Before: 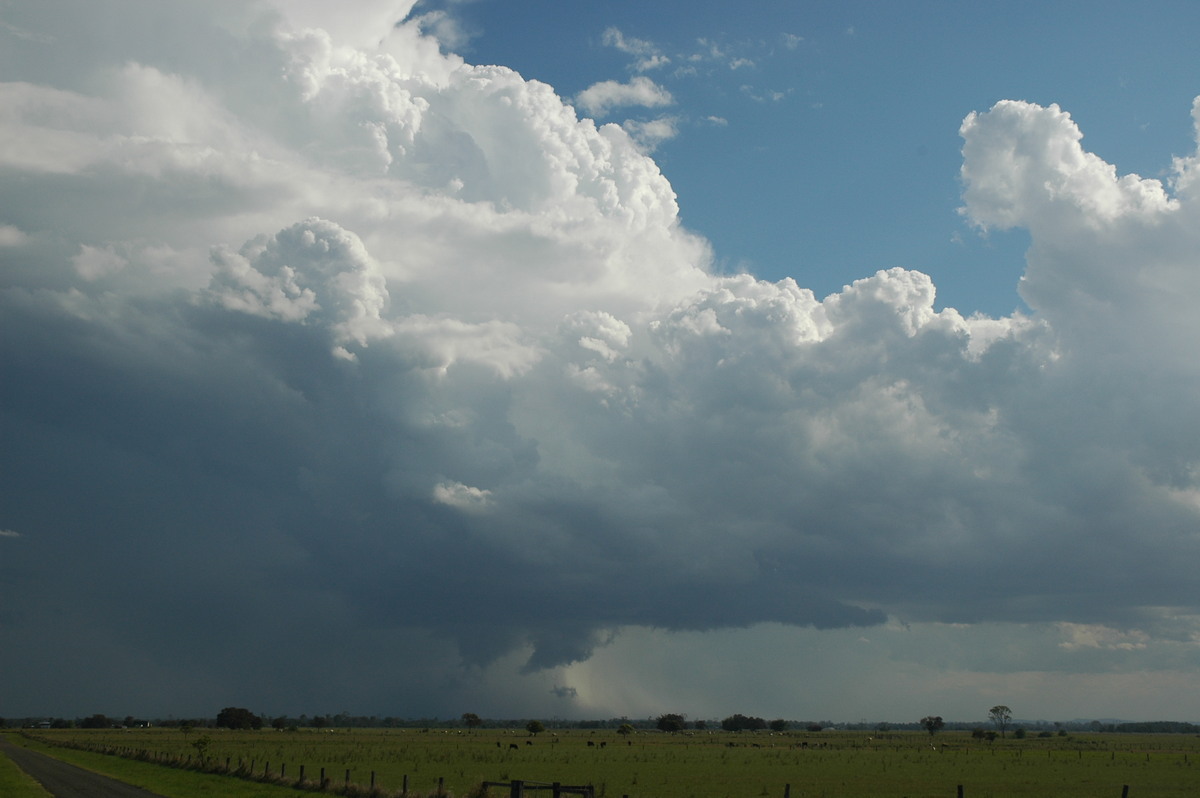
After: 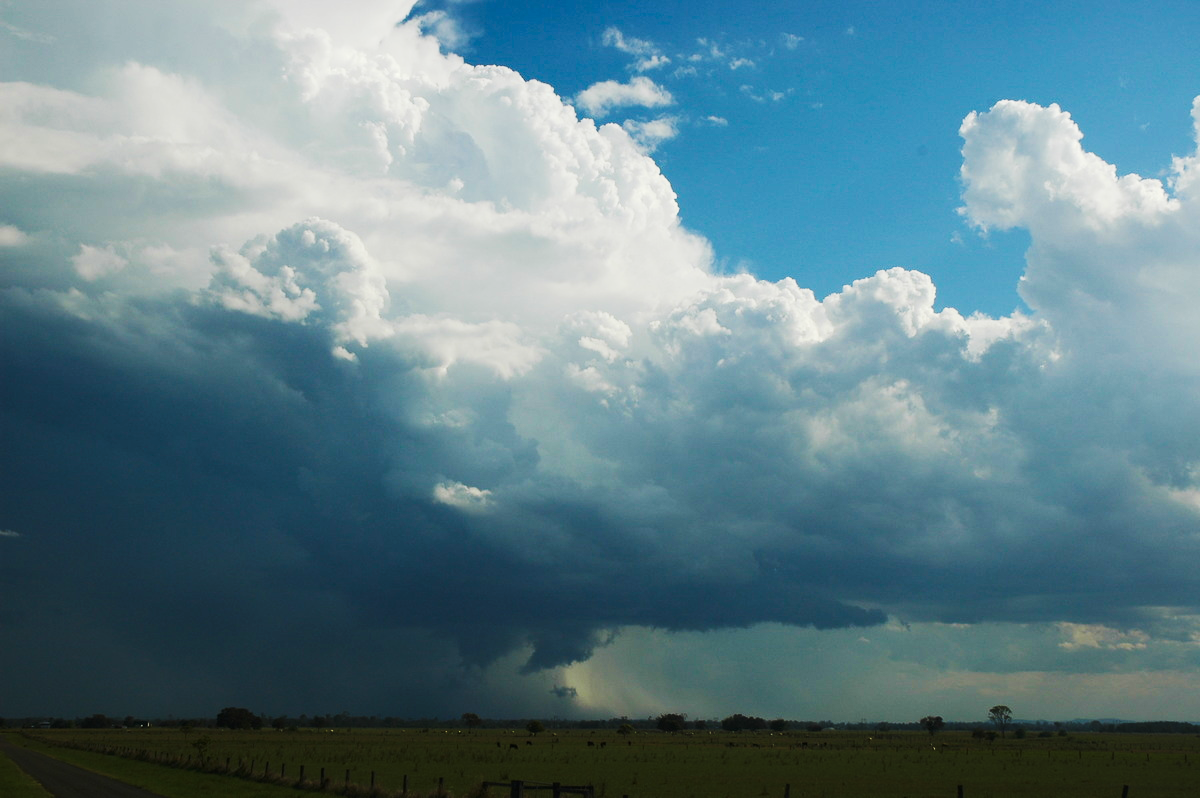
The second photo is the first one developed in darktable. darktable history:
velvia: on, module defaults
tone curve: curves: ch0 [(0, 0) (0.288, 0.201) (0.683, 0.793) (1, 1)], preserve colors none
